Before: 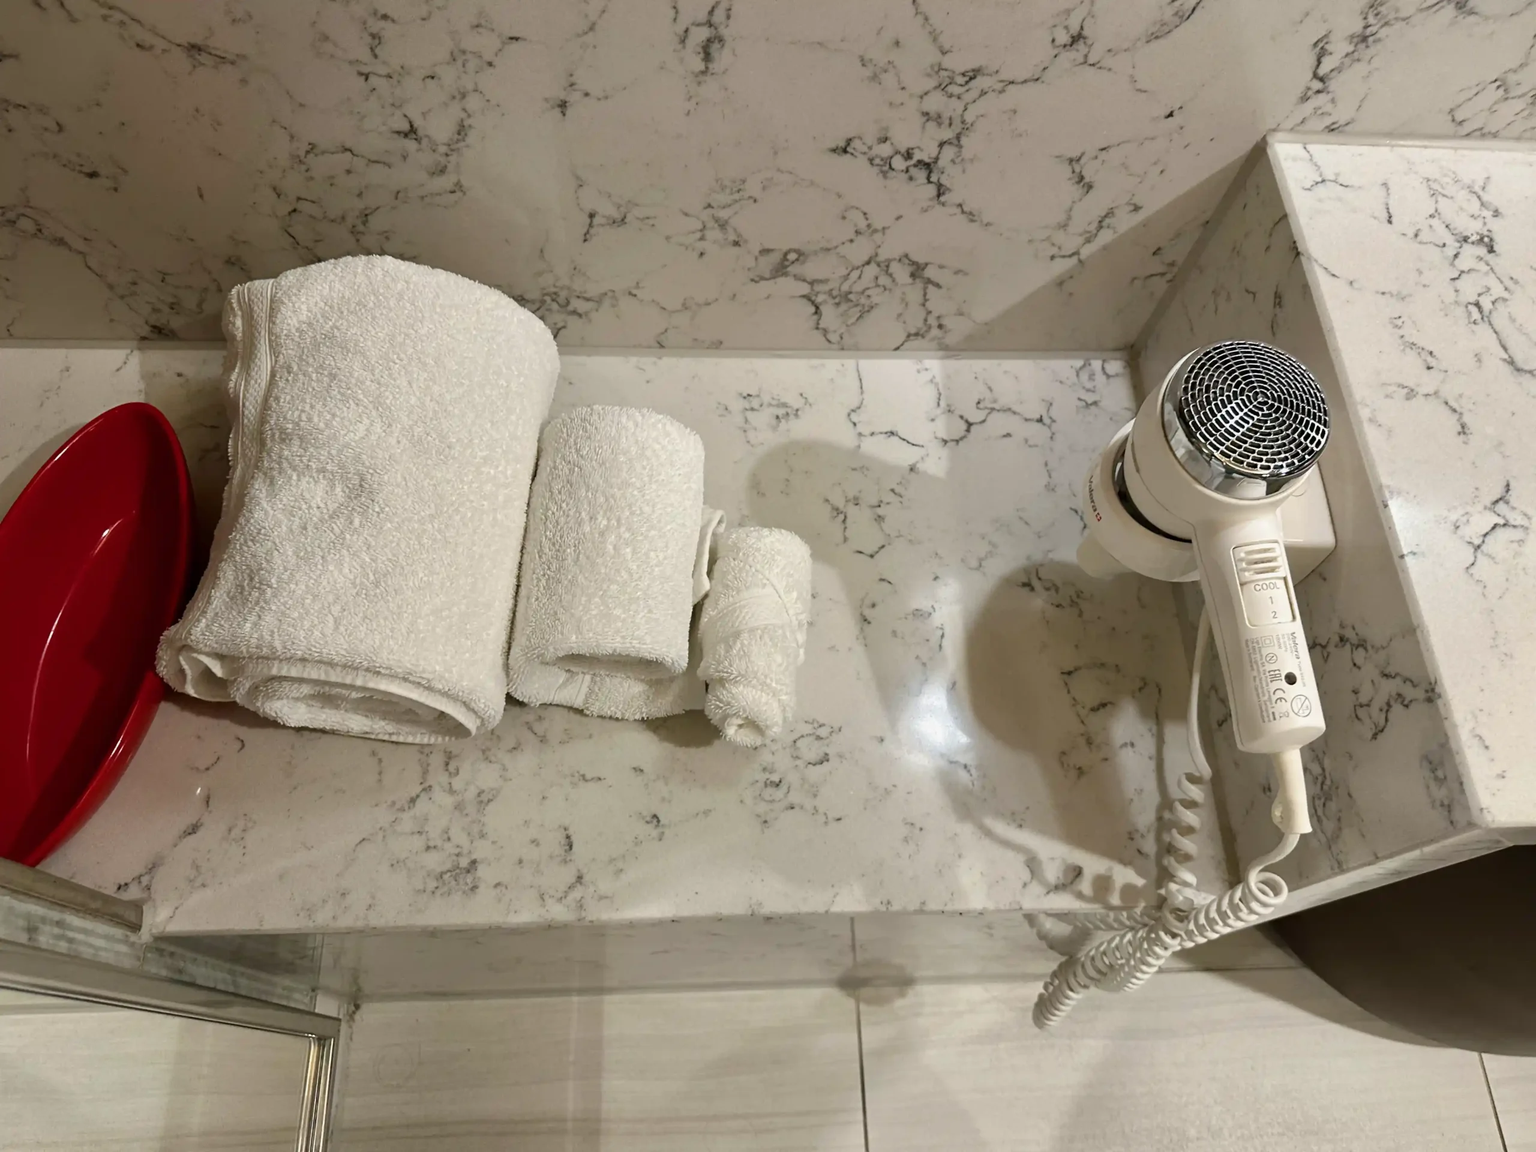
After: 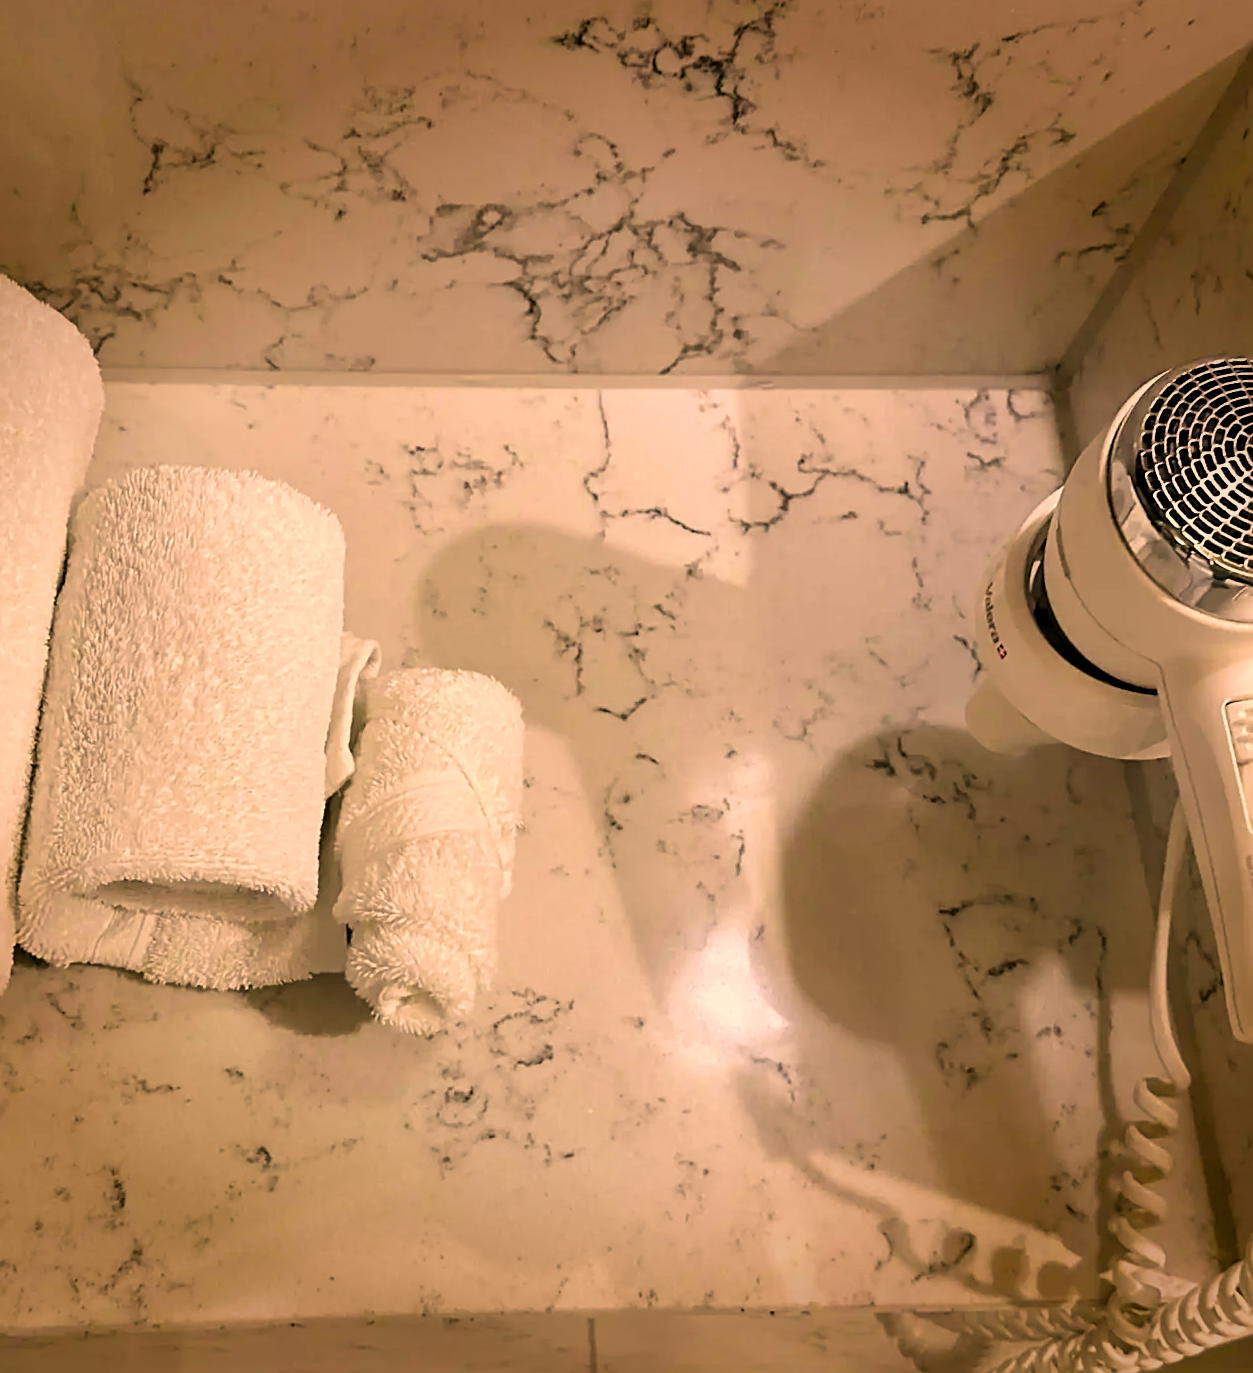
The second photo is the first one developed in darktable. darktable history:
crop: left 32.416%, top 10.956%, right 18.606%, bottom 17.507%
exposure: black level correction 0.001, exposure 0.139 EV, compensate exposure bias true, compensate highlight preservation false
sharpen: on, module defaults
vignetting: fall-off start 90.15%, fall-off radius 38.73%, saturation 0.367, width/height ratio 1.222, shape 1.29
color correction: highlights a* 17.56, highlights b* 19.15
filmic rgb: black relative exposure -12.05 EV, white relative exposure 2.8 EV, target black luminance 0%, hardness 8.08, latitude 69.83%, contrast 1.139, highlights saturation mix 11.21%, shadows ↔ highlights balance -0.387%, iterations of high-quality reconstruction 0
velvia: strength 26.76%
